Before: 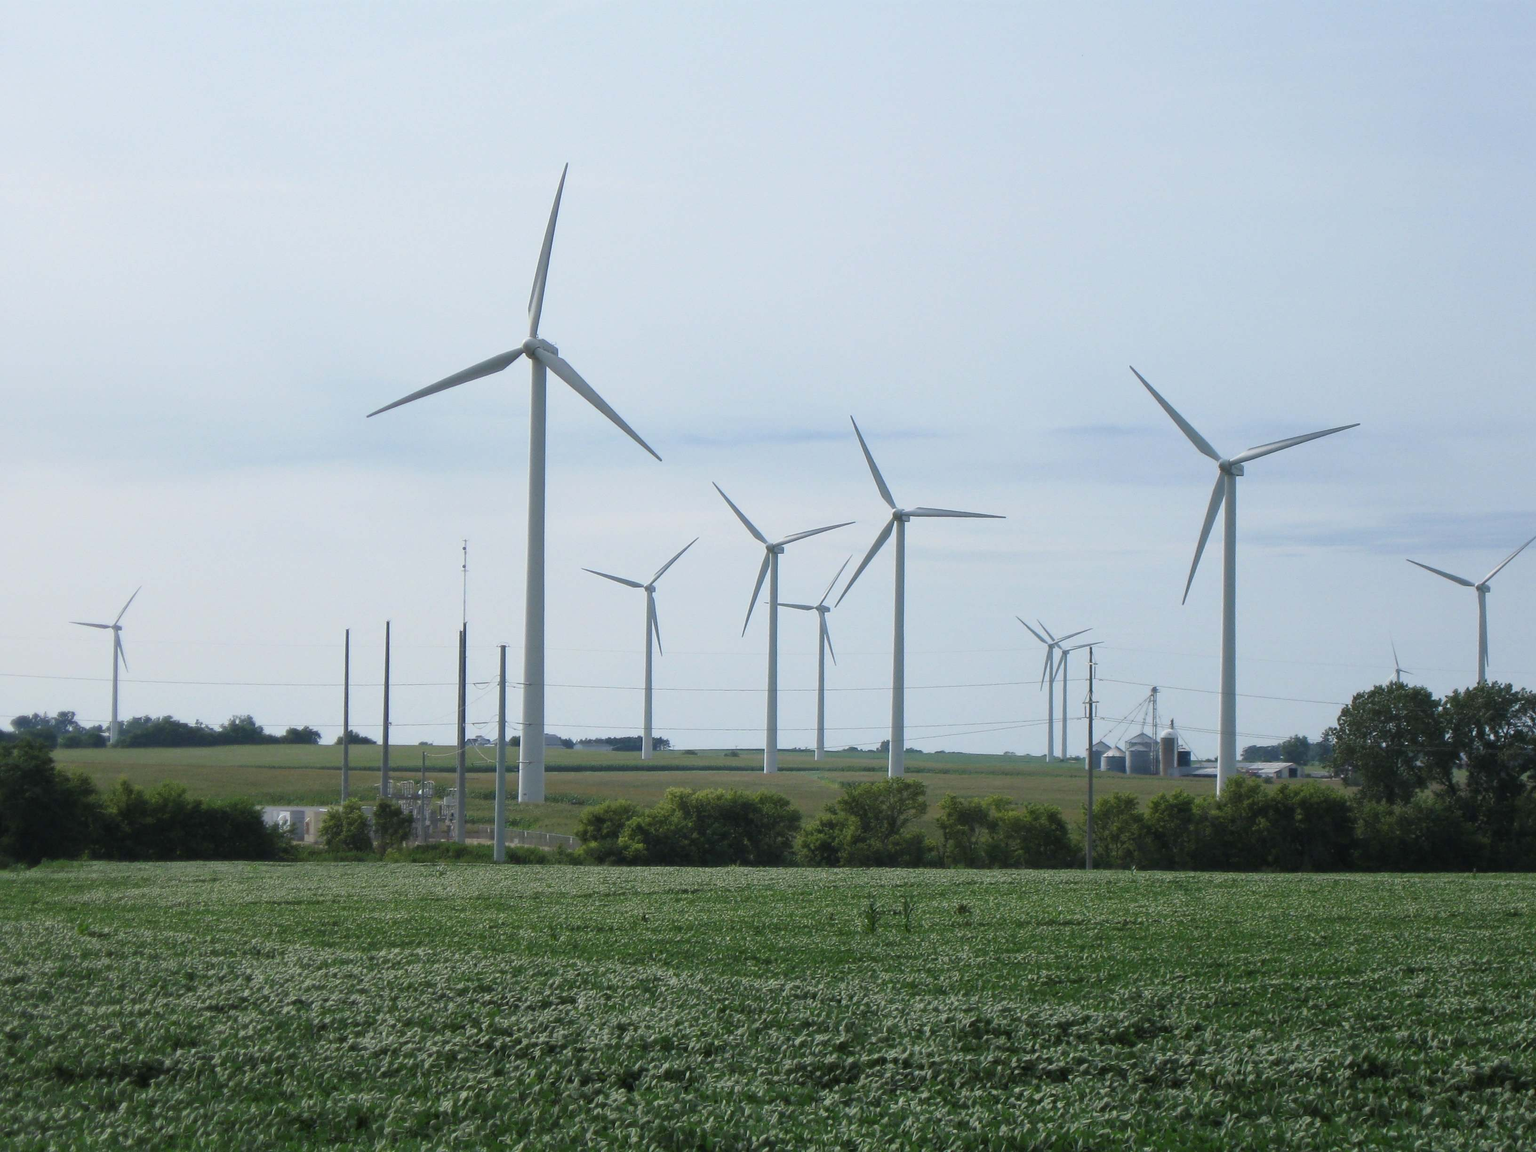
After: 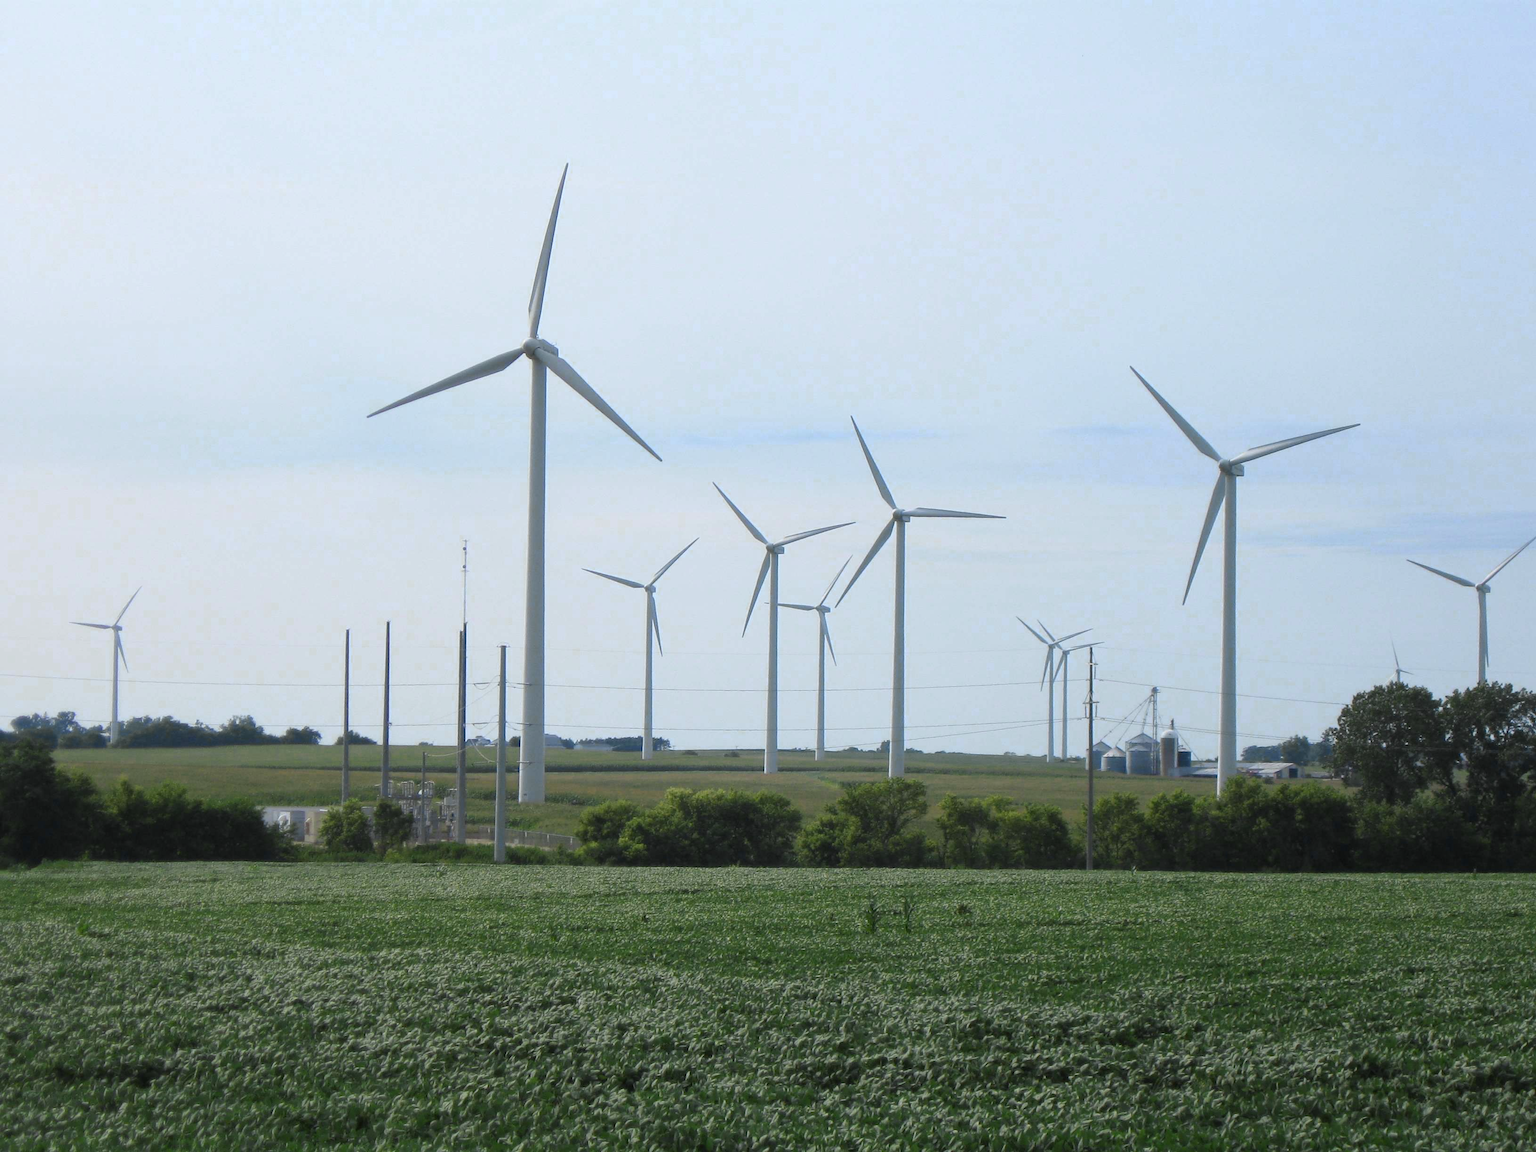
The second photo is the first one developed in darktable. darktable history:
color zones: curves: ch0 [(0, 0.485) (0.178, 0.476) (0.261, 0.623) (0.411, 0.403) (0.708, 0.603) (0.934, 0.412)]; ch1 [(0.003, 0.485) (0.149, 0.496) (0.229, 0.584) (0.326, 0.551) (0.484, 0.262) (0.757, 0.643)]
